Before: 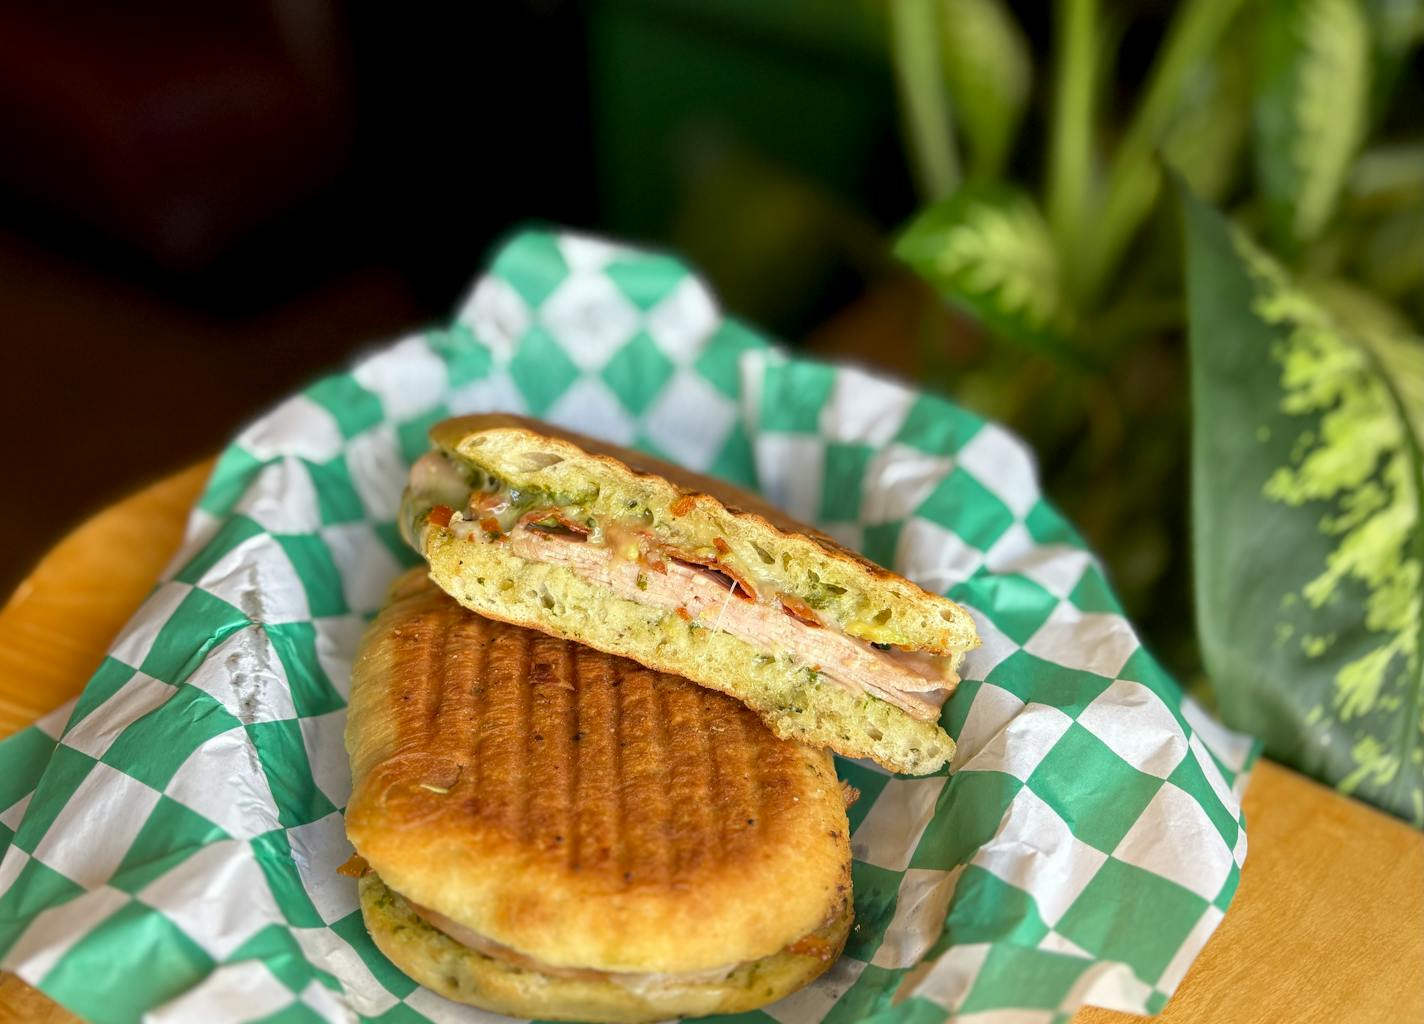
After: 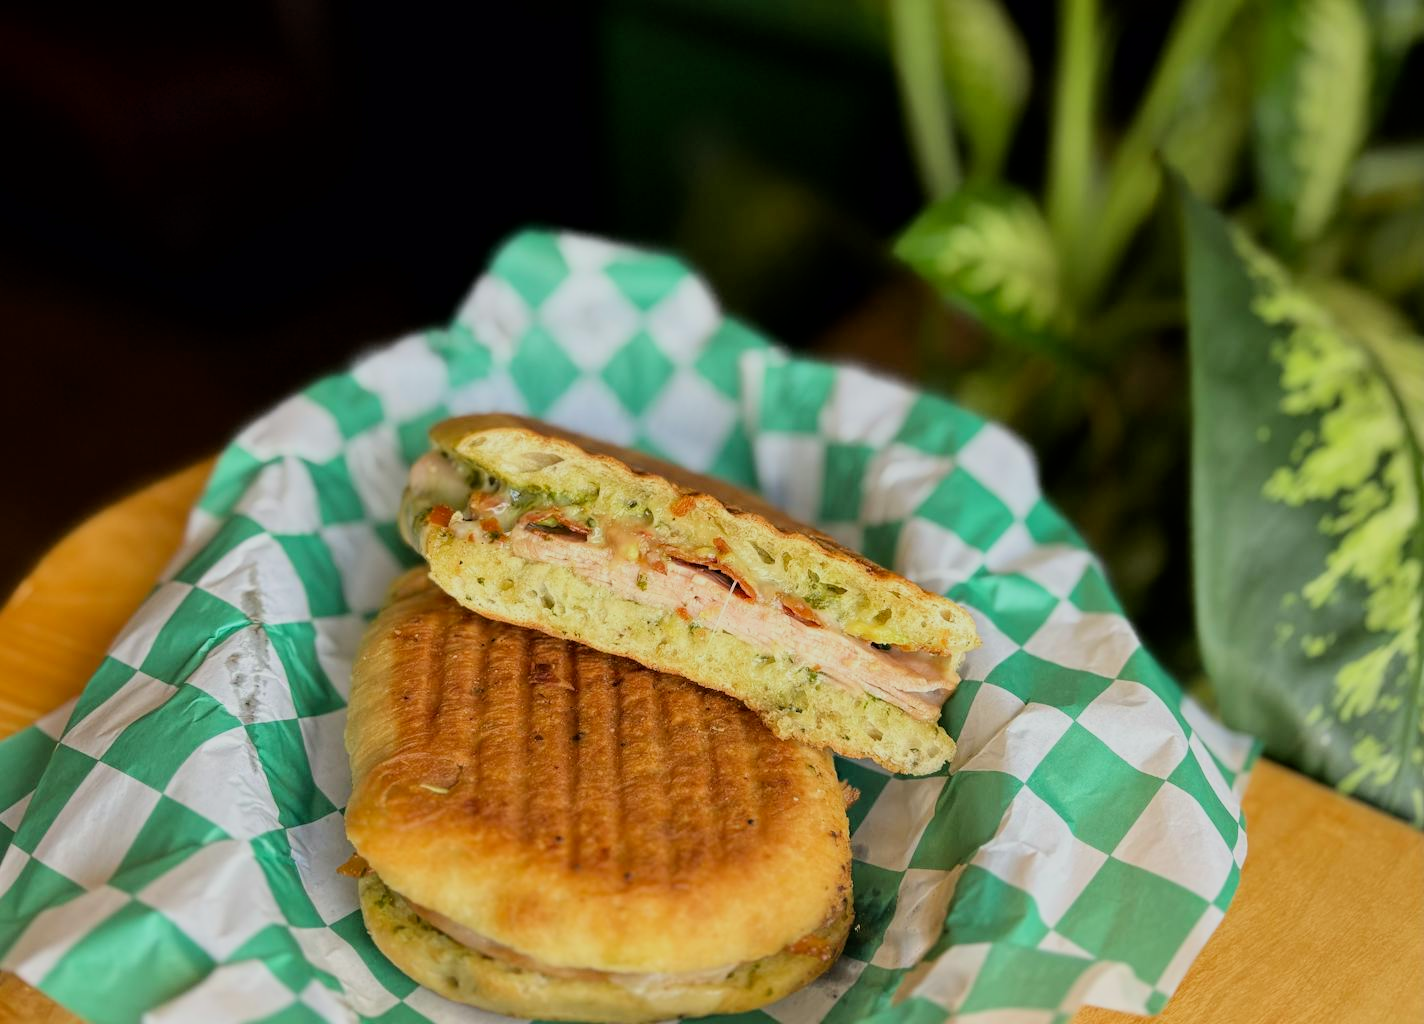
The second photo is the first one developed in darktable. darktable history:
filmic rgb: black relative exposure -7.65 EV, white relative exposure 4.56 EV, hardness 3.61, contrast 1.059, color science v6 (2022)
